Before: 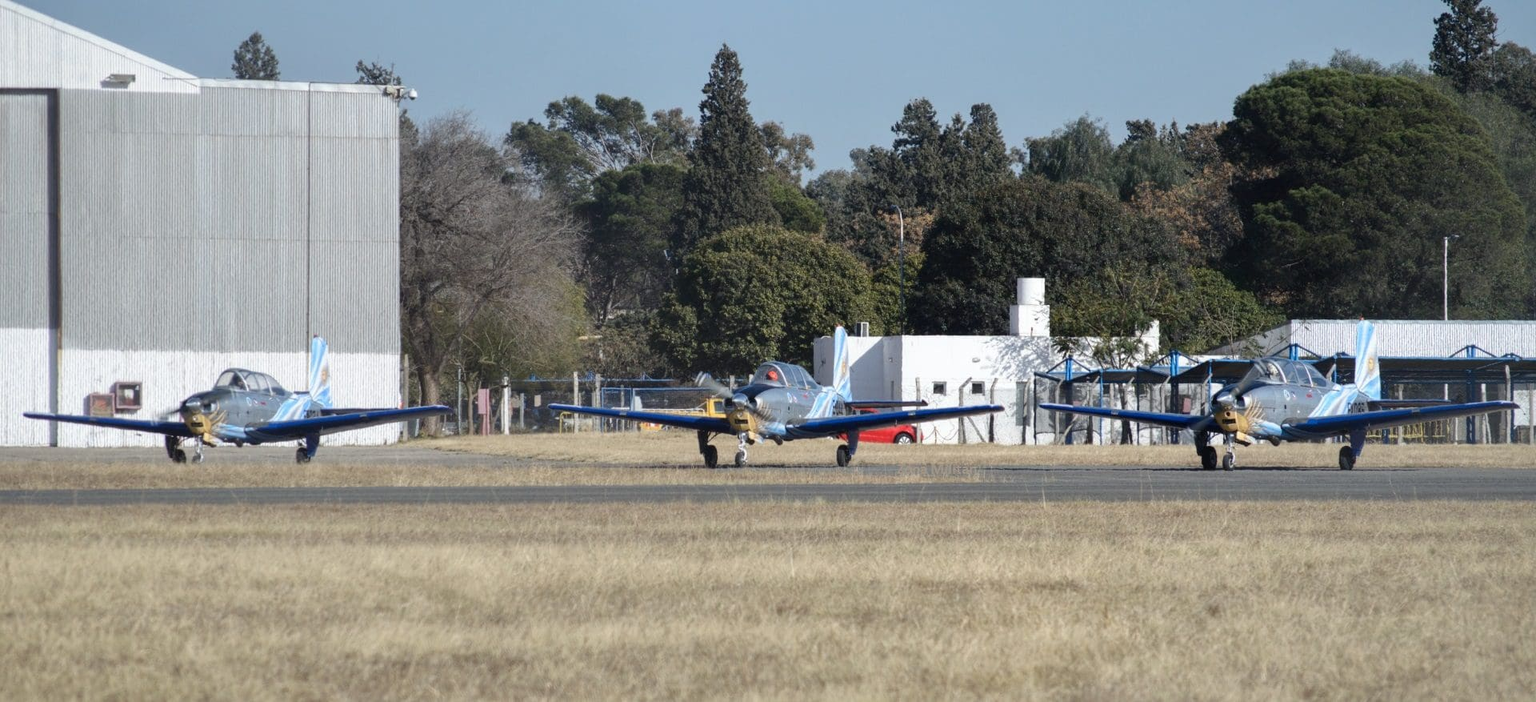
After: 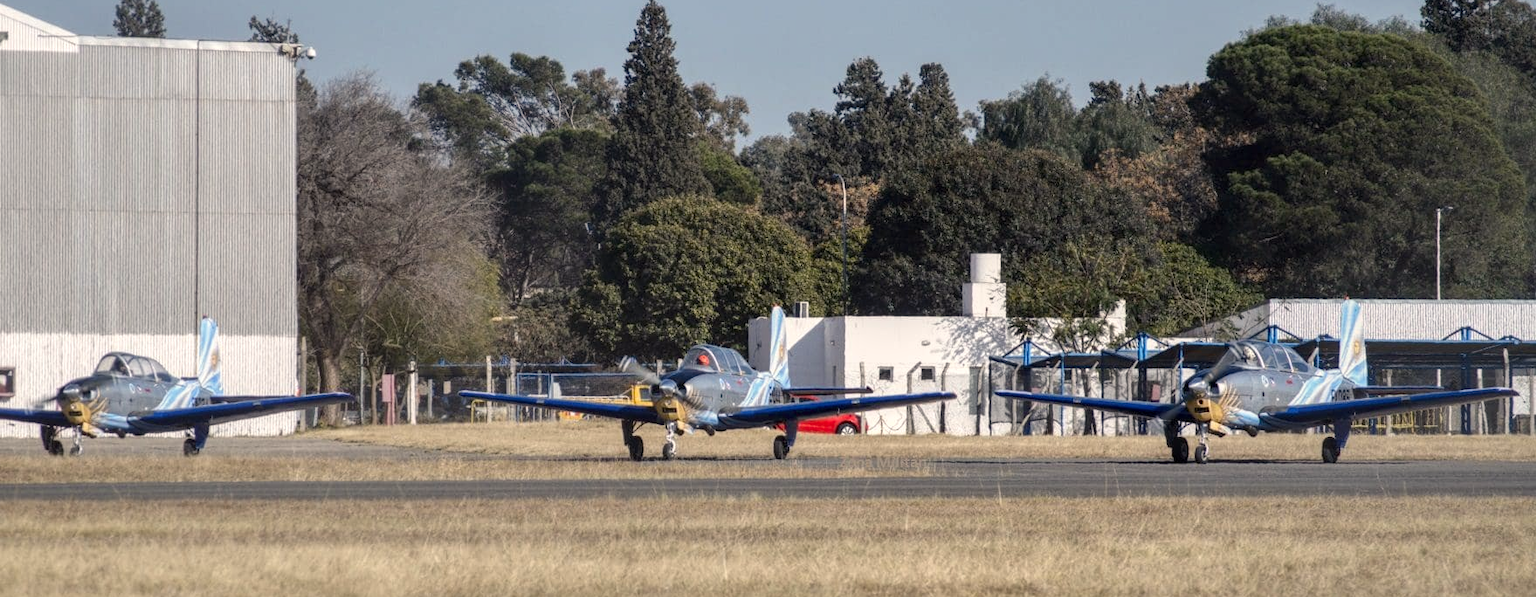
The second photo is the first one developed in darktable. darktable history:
local contrast: on, module defaults
color balance rgb: power › chroma 0.3%, power › hue 23.43°, highlights gain › chroma 2.013%, highlights gain › hue 64.07°, perceptual saturation grading › global saturation 19.531%, global vibrance -23.182%
crop: left 8.336%, top 6.526%, bottom 15.254%
